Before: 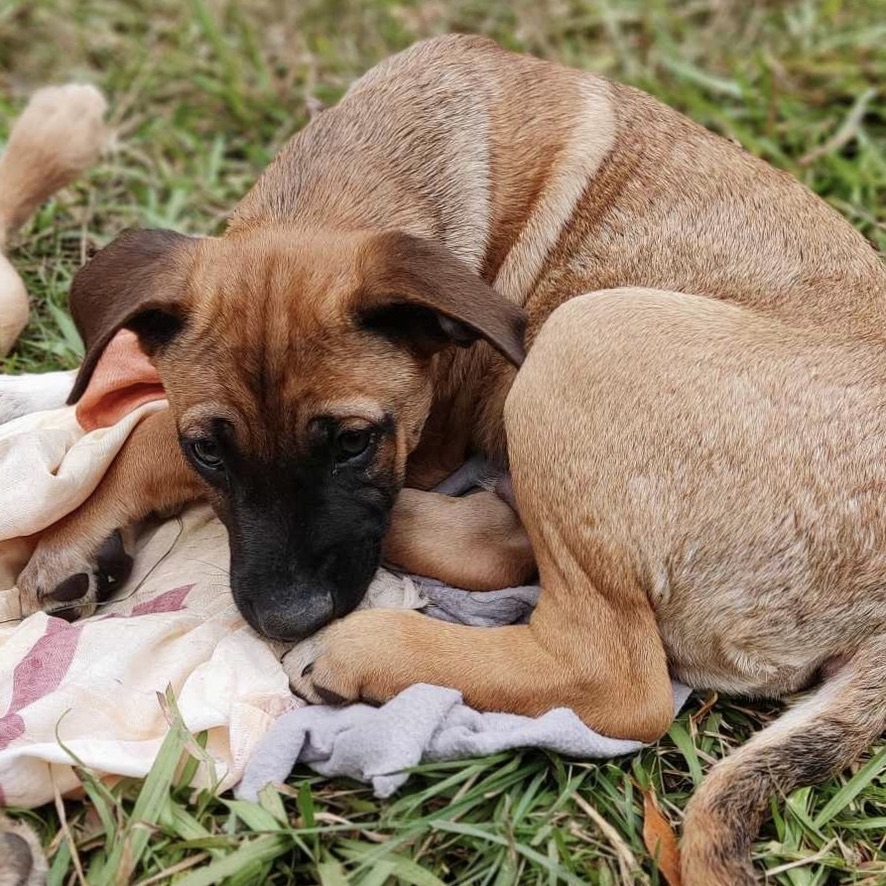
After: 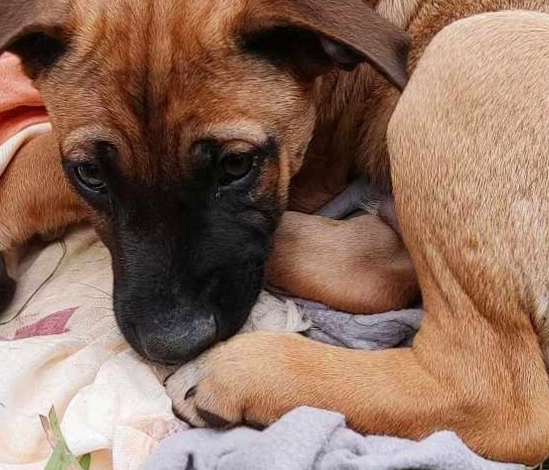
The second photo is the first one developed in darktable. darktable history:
tone equalizer: on, module defaults
crop: left 13.312%, top 31.28%, right 24.627%, bottom 15.582%
